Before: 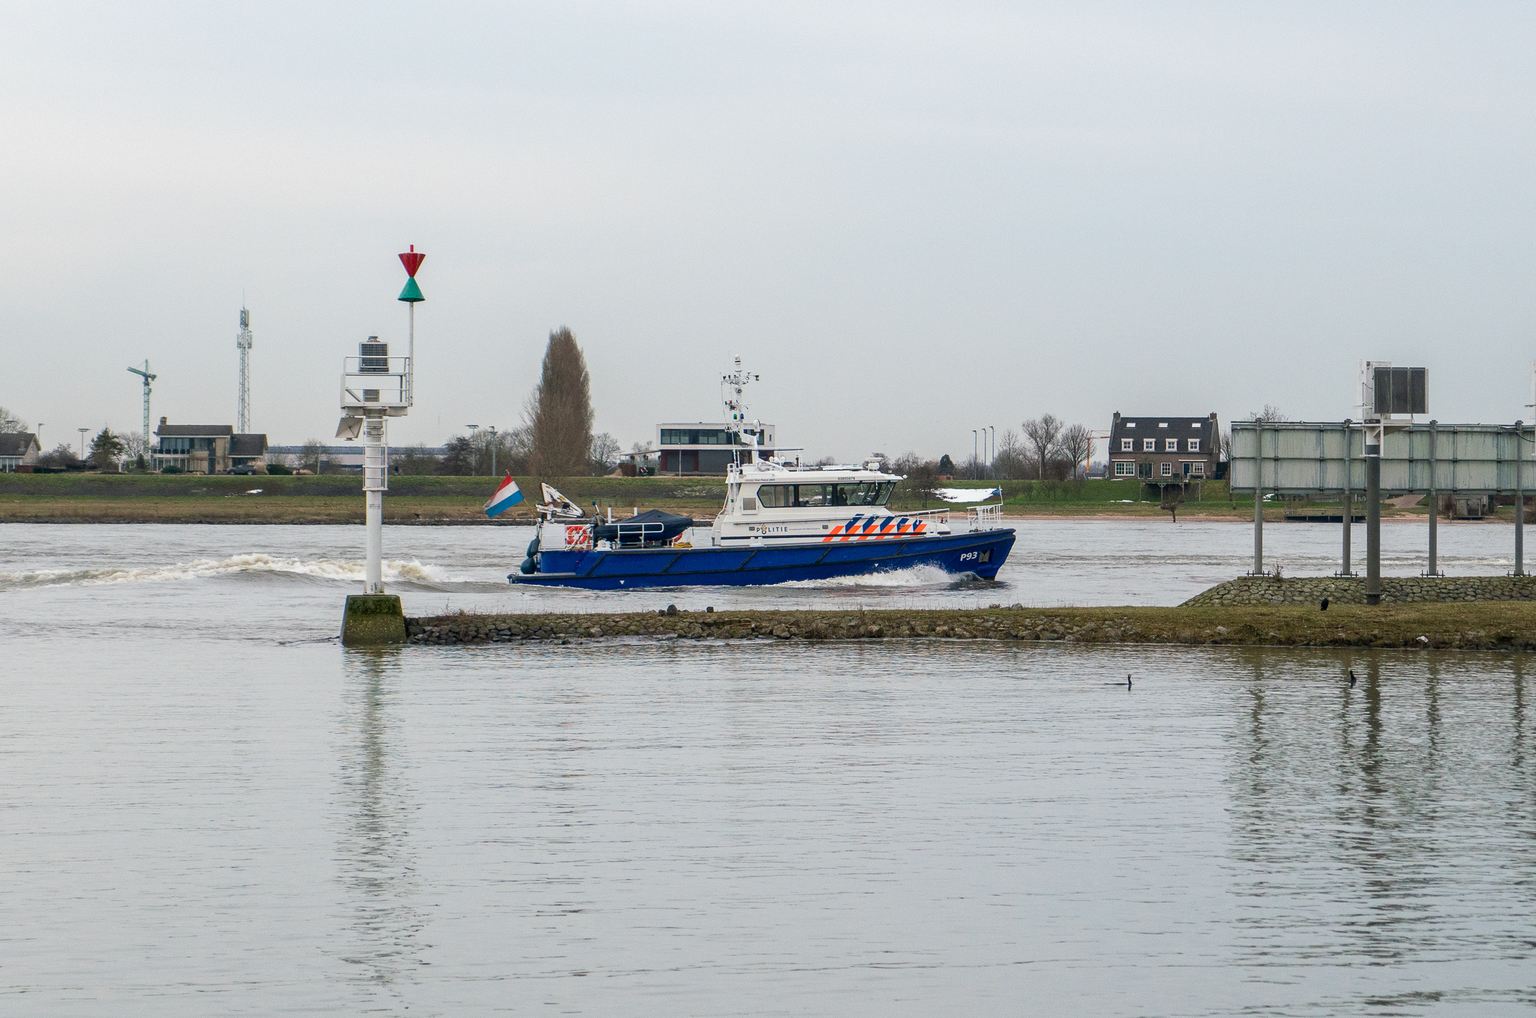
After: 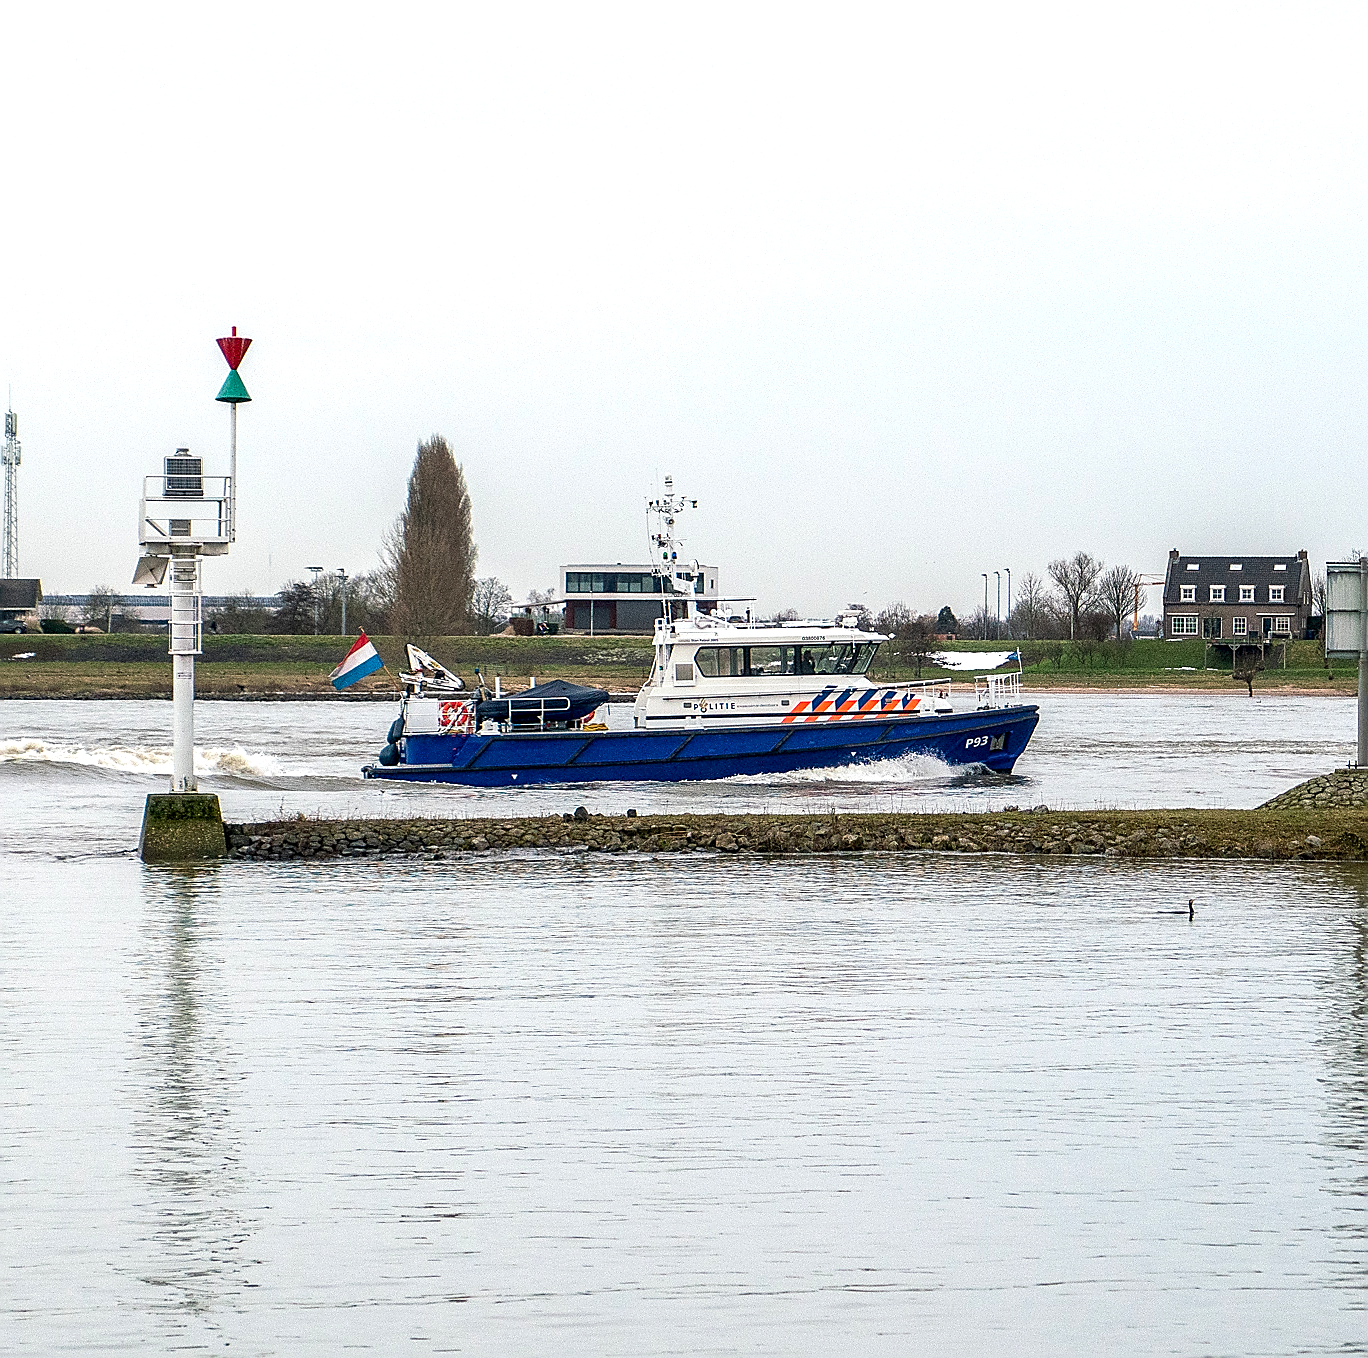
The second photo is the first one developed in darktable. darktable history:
local contrast: highlights 29%, shadows 73%, midtone range 0.75
sharpen: radius 1.374, amount 1.239, threshold 0.715
crop: left 15.398%, right 17.777%
exposure: exposure 0.578 EV, compensate highlight preservation false
